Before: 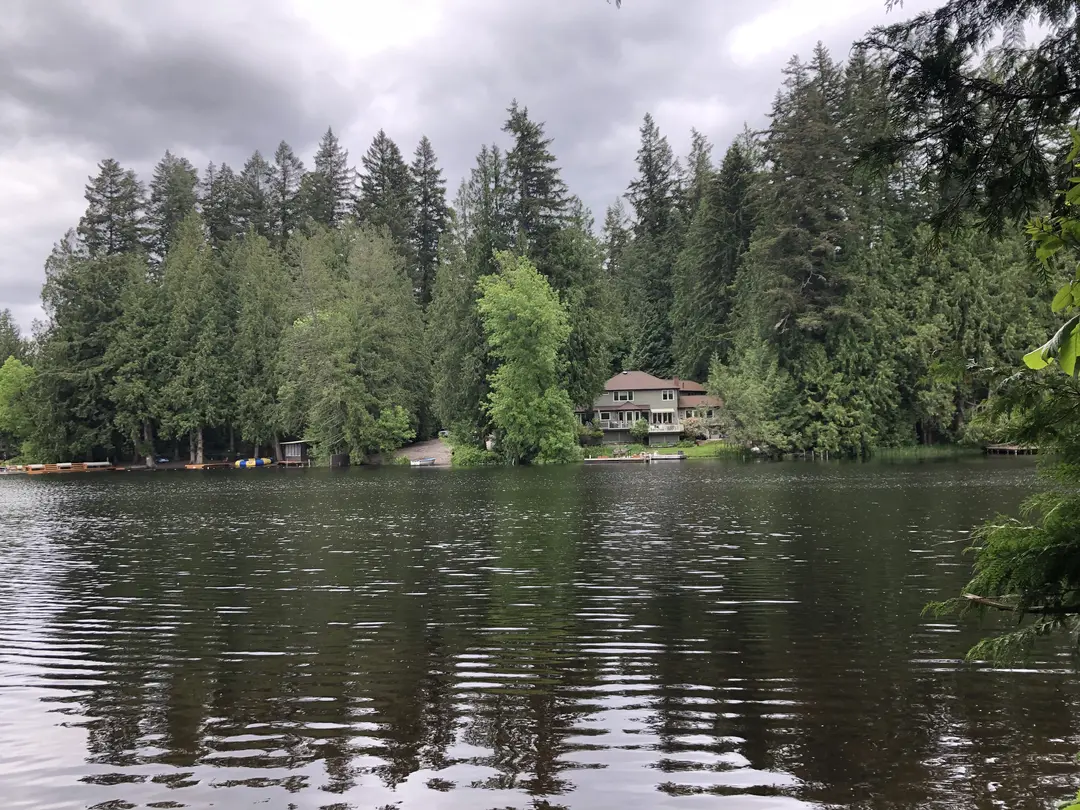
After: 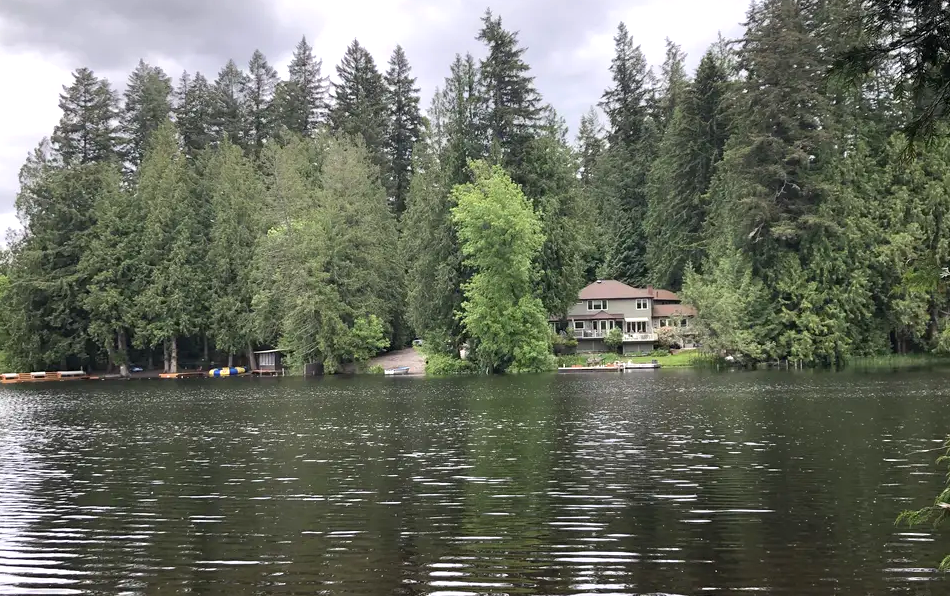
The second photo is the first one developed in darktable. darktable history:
exposure: black level correction 0.001, exposure 0.5 EV, compensate exposure bias true, compensate highlight preservation false
crop and rotate: left 2.425%, top 11.305%, right 9.6%, bottom 15.08%
